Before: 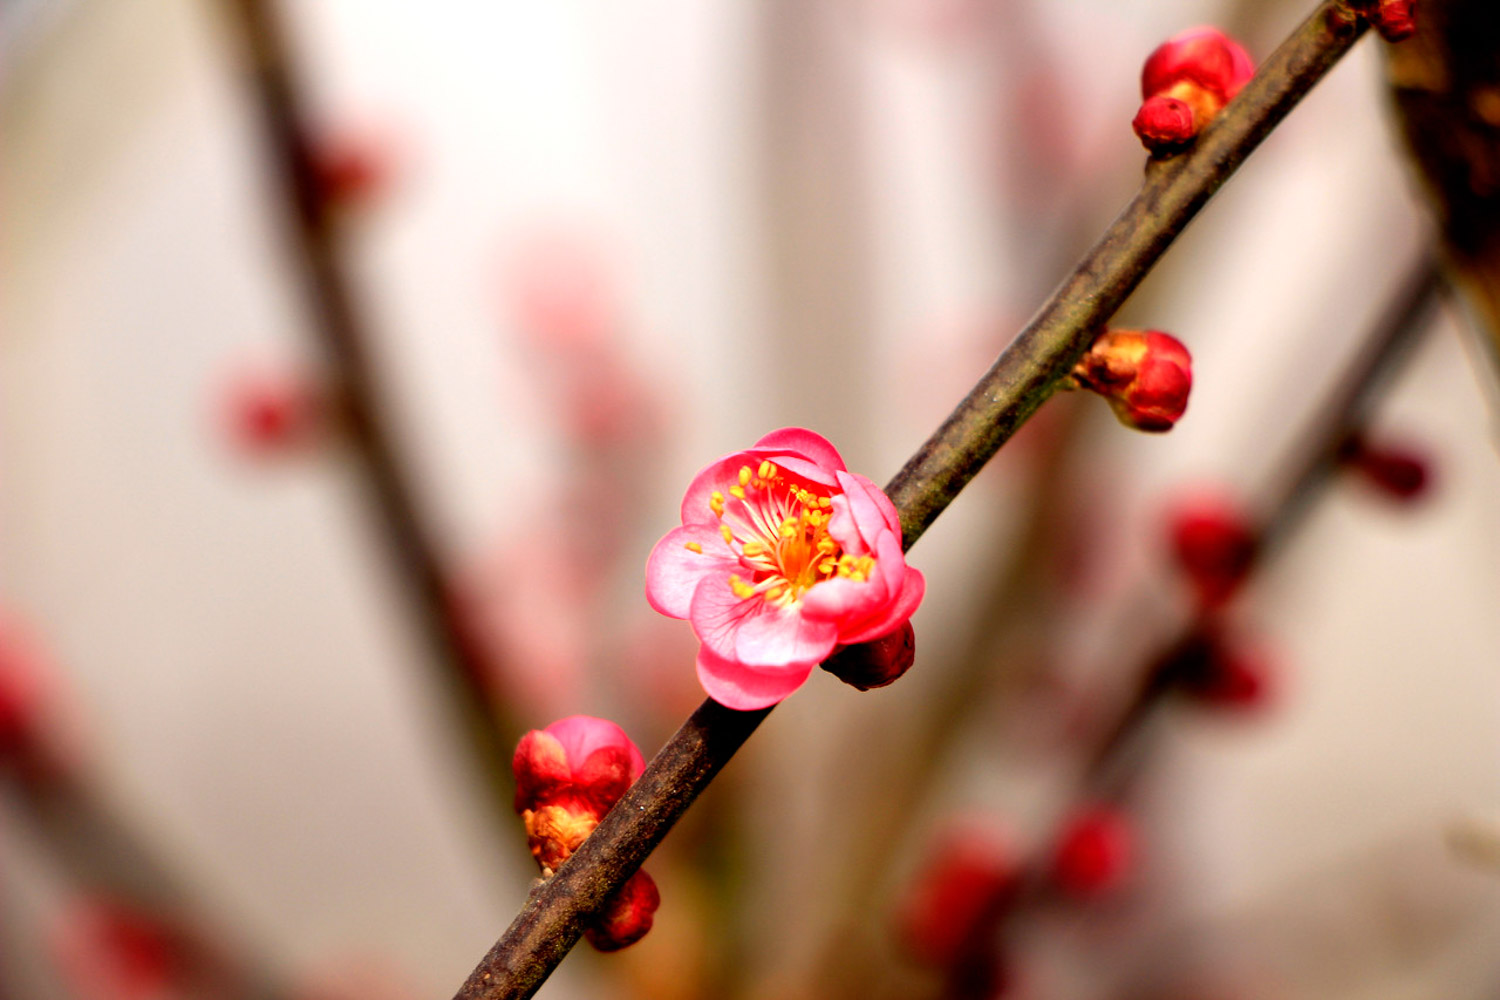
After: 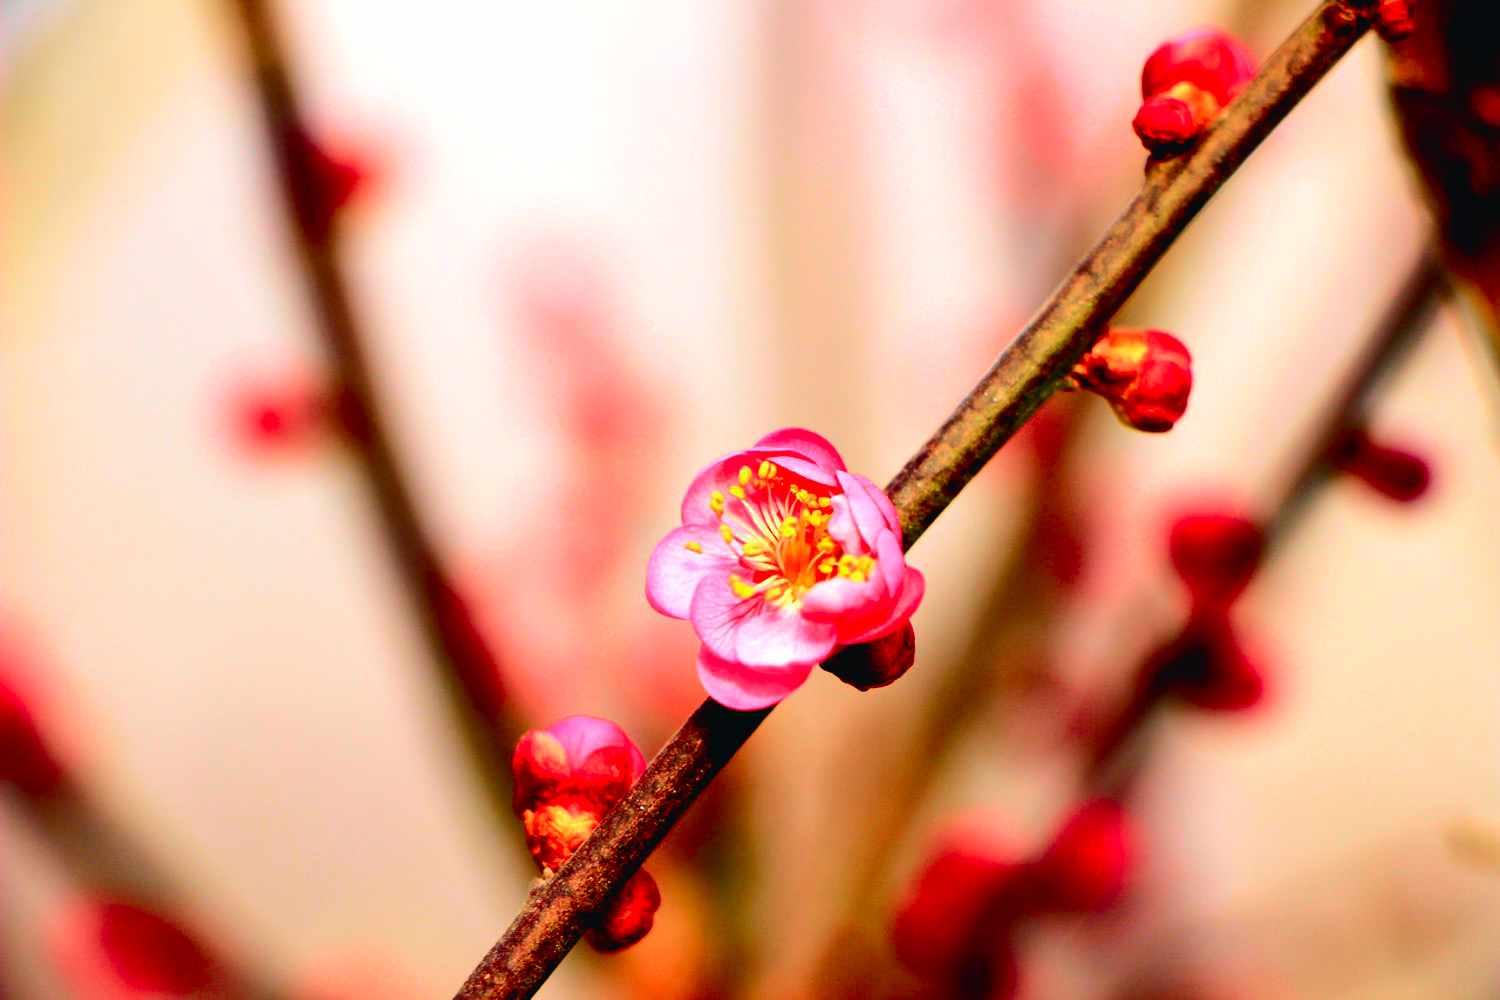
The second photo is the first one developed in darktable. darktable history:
tone curve: curves: ch0 [(0, 0.023) (0.103, 0.087) (0.277, 0.28) (0.438, 0.547) (0.546, 0.678) (0.735, 0.843) (0.994, 1)]; ch1 [(0, 0) (0.371, 0.261) (0.465, 0.42) (0.488, 0.477) (0.512, 0.513) (0.542, 0.581) (0.574, 0.647) (0.636, 0.747) (1, 1)]; ch2 [(0, 0) (0.369, 0.388) (0.449, 0.431) (0.478, 0.471) (0.516, 0.517) (0.575, 0.642) (0.649, 0.726) (1, 1)], color space Lab, independent channels, preserve colors none
